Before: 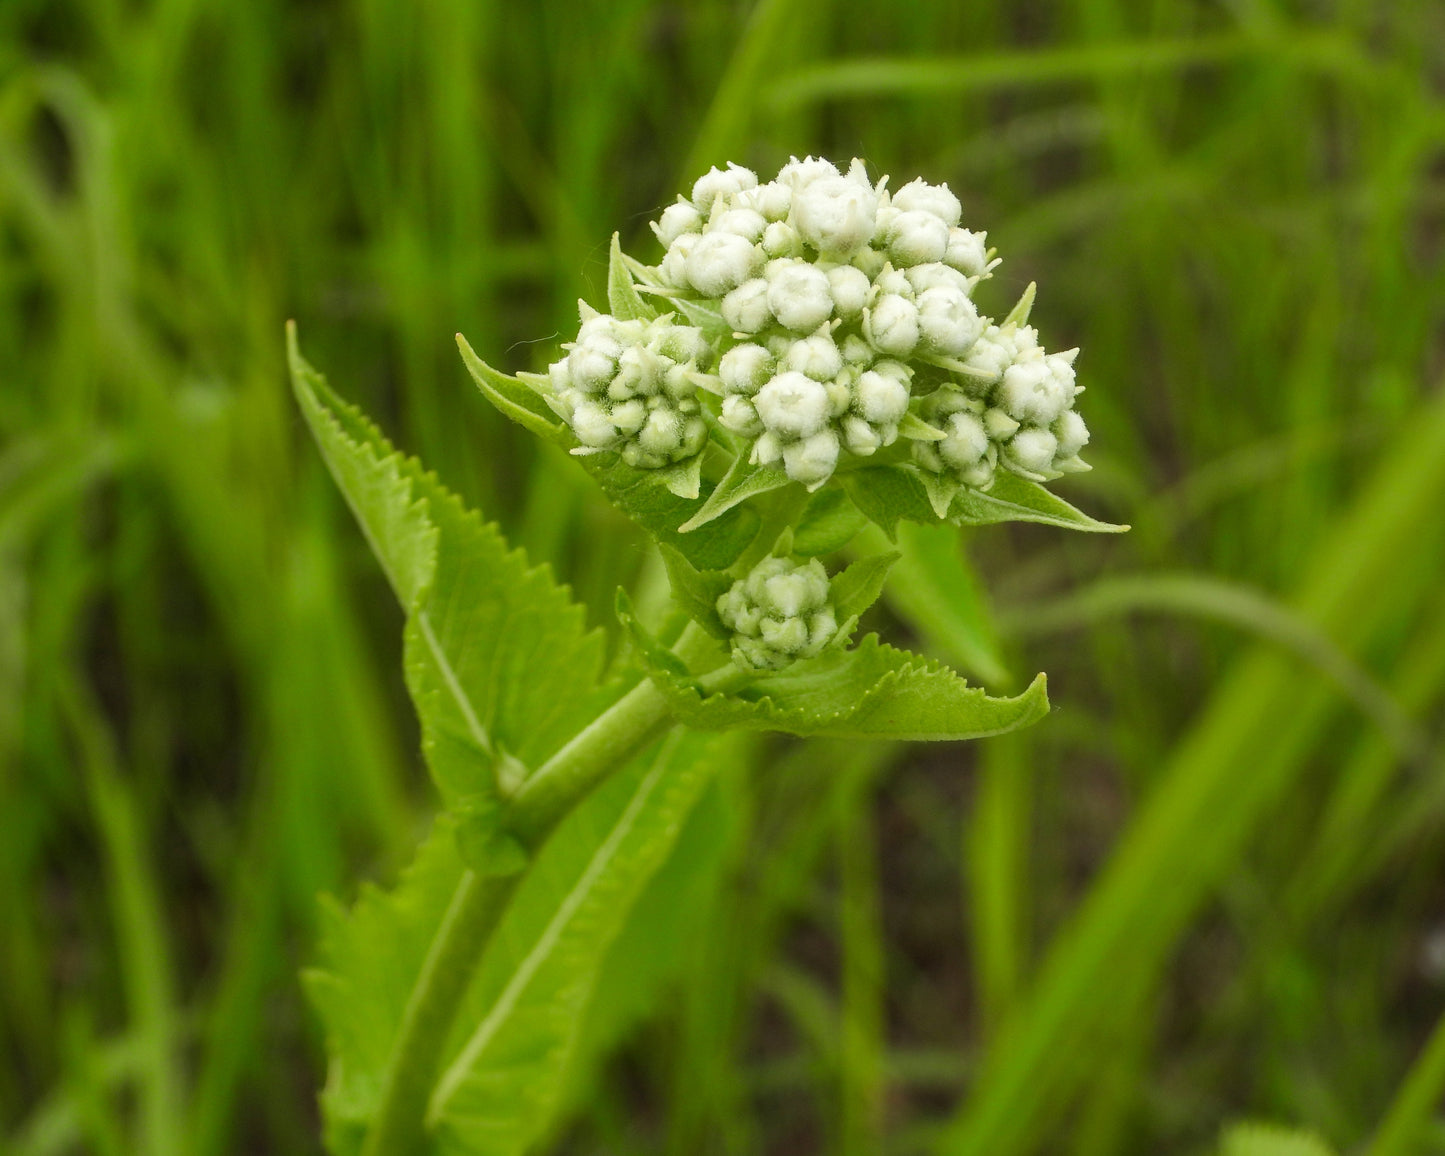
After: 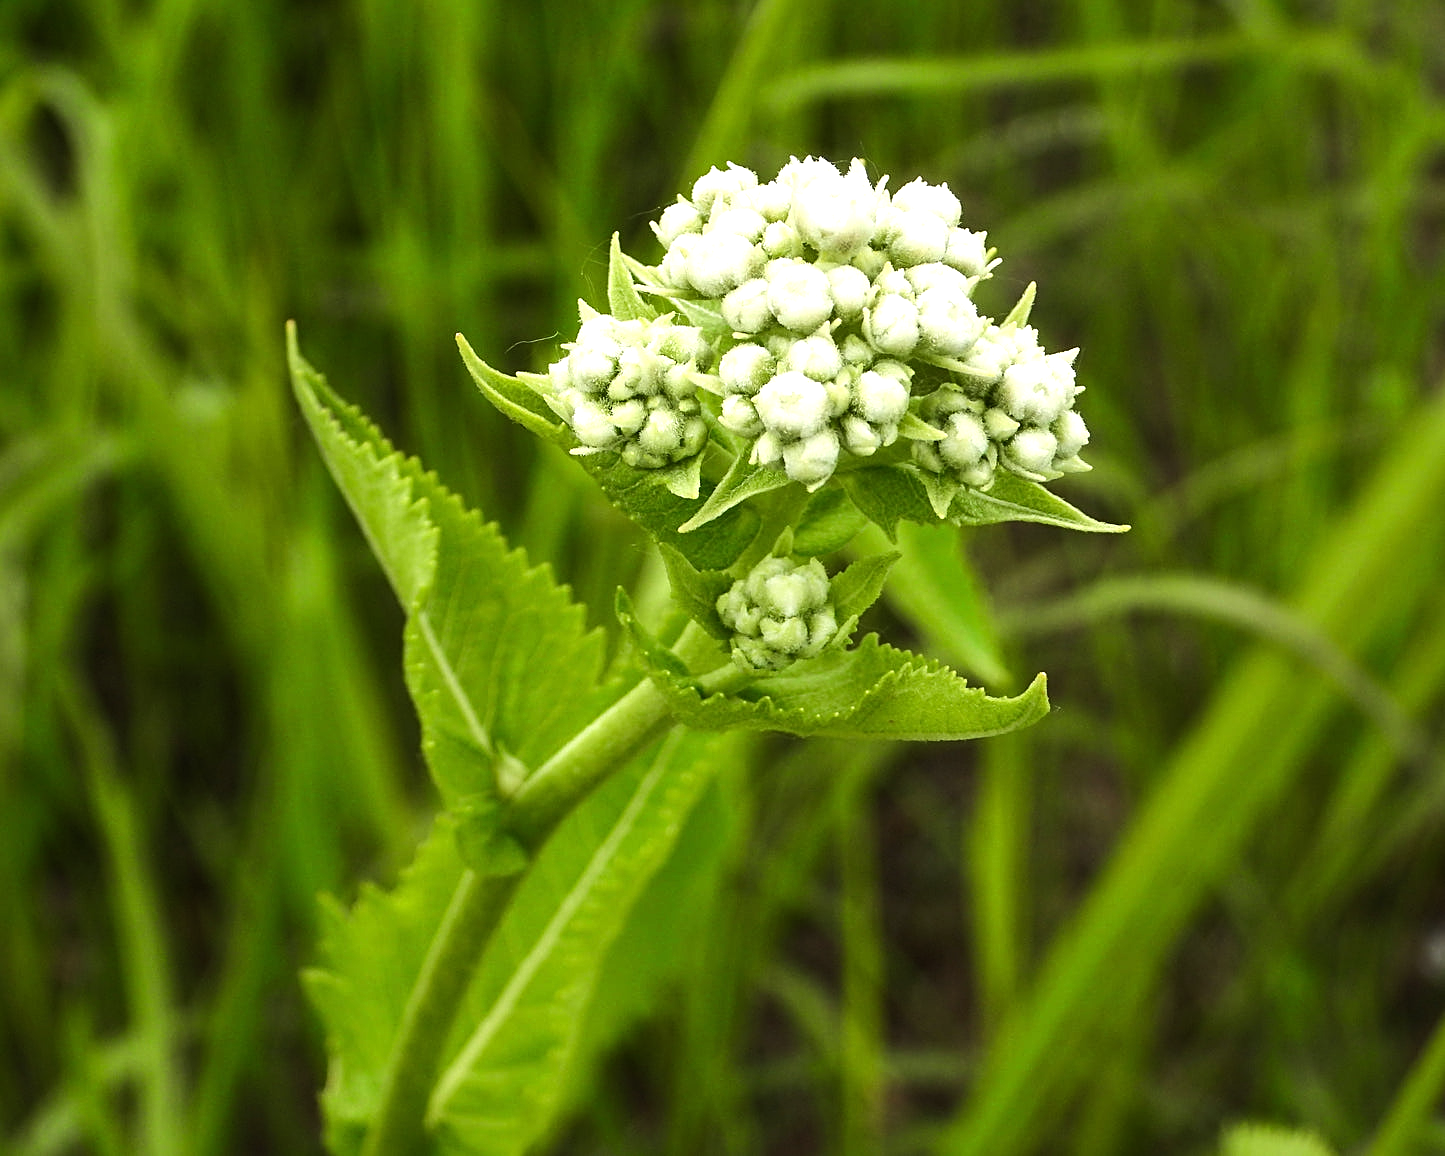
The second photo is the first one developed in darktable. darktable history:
sharpen: on, module defaults
tone equalizer: -8 EV -0.75 EV, -7 EV -0.7 EV, -6 EV -0.6 EV, -5 EV -0.4 EV, -3 EV 0.4 EV, -2 EV 0.6 EV, -1 EV 0.7 EV, +0 EV 0.75 EV, edges refinement/feathering 500, mask exposure compensation -1.57 EV, preserve details no
